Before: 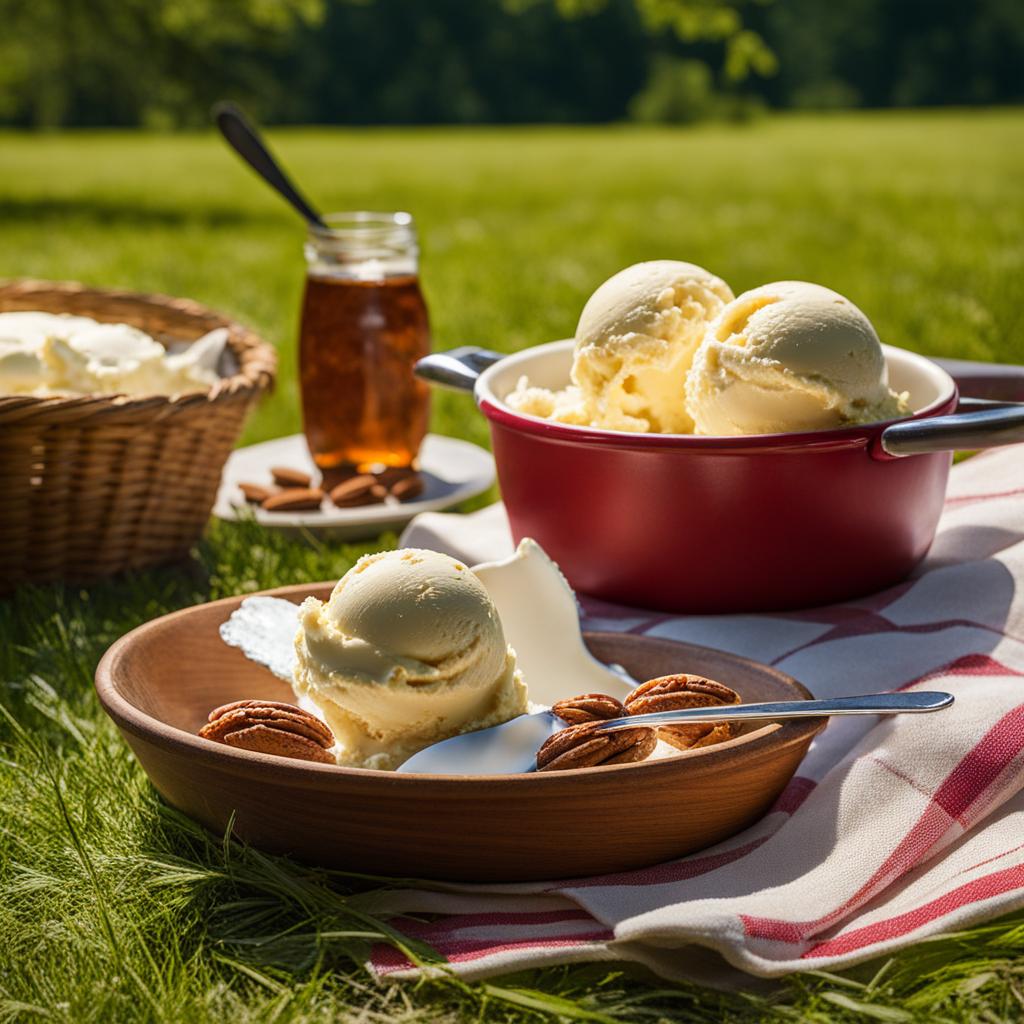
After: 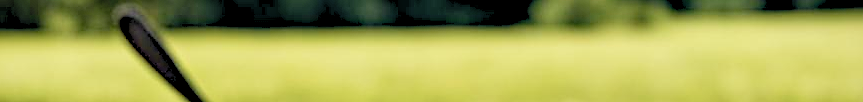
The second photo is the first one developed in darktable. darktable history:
levels: levels [0.072, 0.414, 0.976]
crop and rotate: left 9.644%, top 9.491%, right 6.021%, bottom 80.509%
sharpen: on, module defaults
base curve: curves: ch0 [(0, 0) (0.579, 0.807) (1, 1)], preserve colors none
exposure: black level correction 0.002, compensate highlight preservation false
white balance: red 0.98, blue 1.034
contrast brightness saturation: contrast 0.1, saturation -0.3
haze removal: compatibility mode true, adaptive false
